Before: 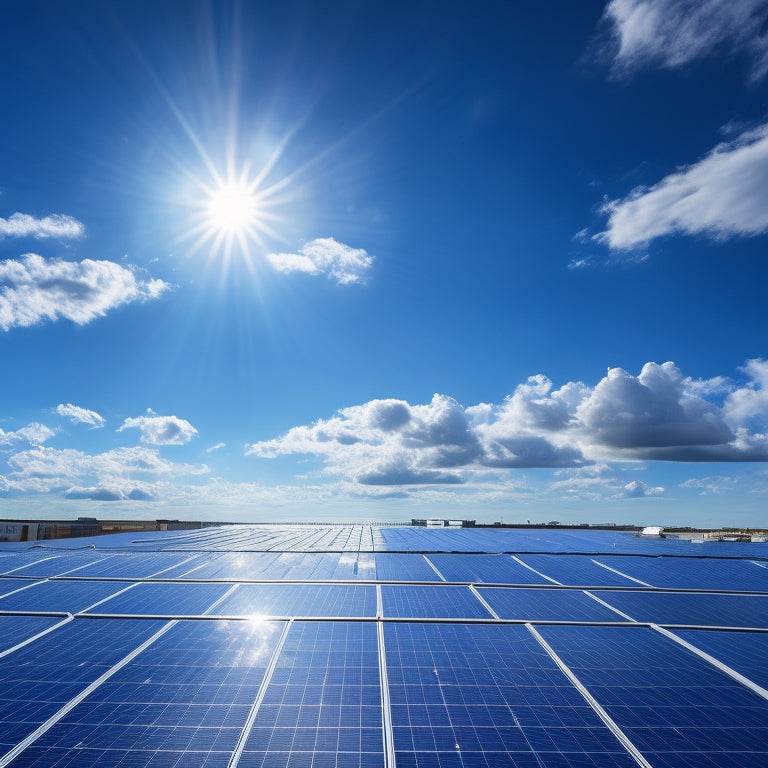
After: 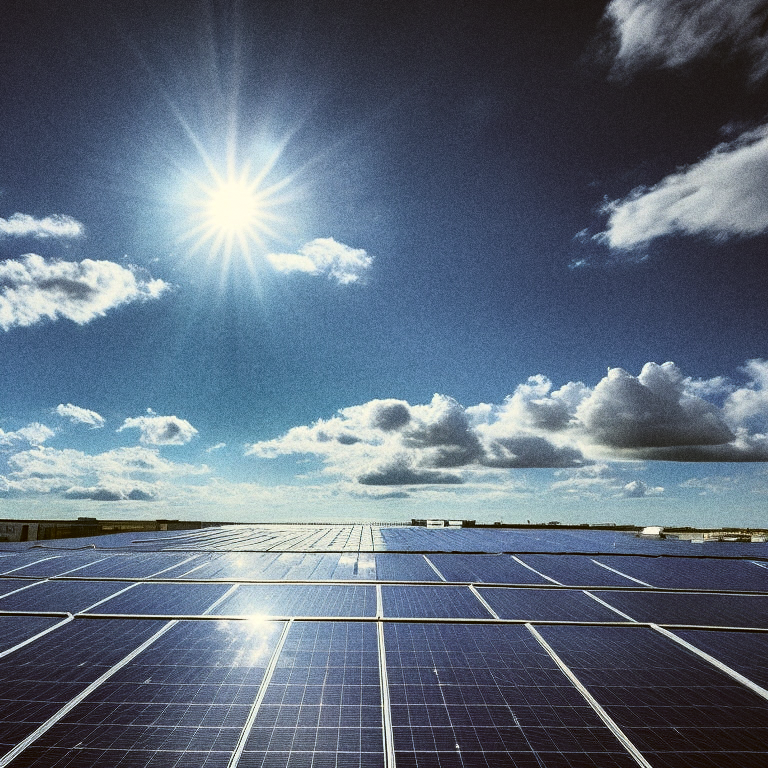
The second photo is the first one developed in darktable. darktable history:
tone curve: curves: ch0 [(0, 0) (0.042, 0.01) (0.223, 0.123) (0.59, 0.574) (0.802, 0.868) (1, 1)], color space Lab, linked channels, preserve colors none
grain: coarseness 0.09 ISO, strength 40%
color correction: highlights a* -1.43, highlights b* 10.12, shadows a* 0.395, shadows b* 19.35
shadows and highlights: shadows 19.13, highlights -83.41, soften with gaussian
white balance: emerald 1
